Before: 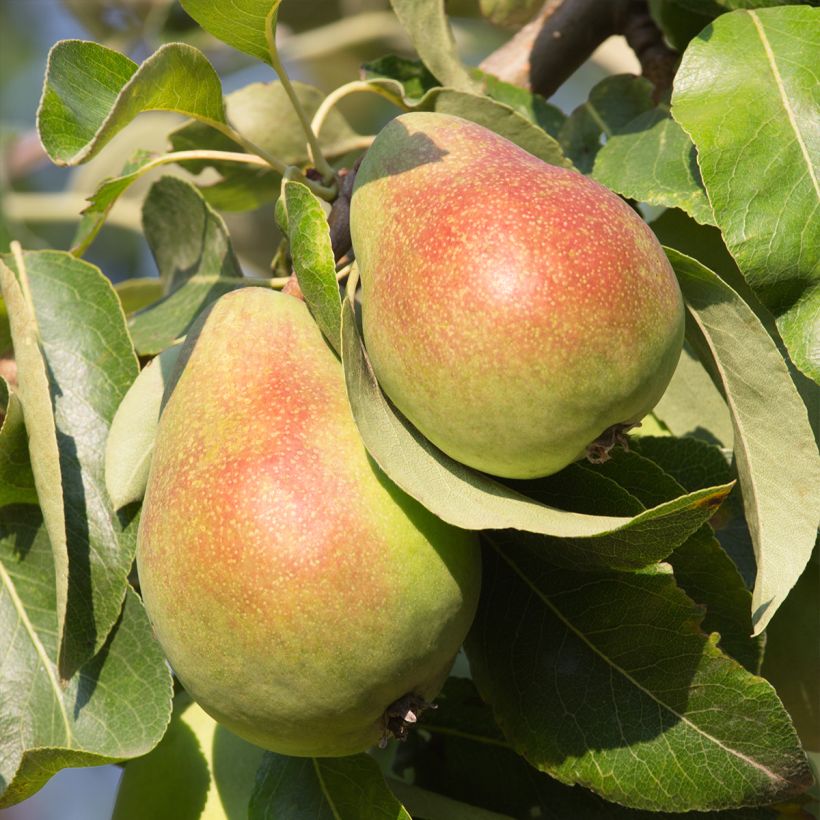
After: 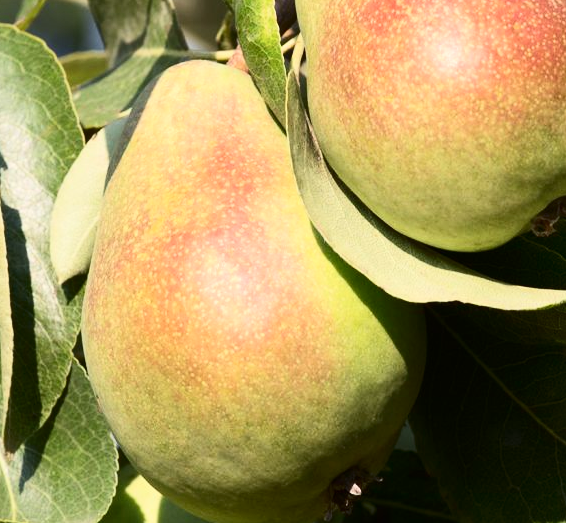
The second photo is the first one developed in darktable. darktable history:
crop: left 6.745%, top 27.729%, right 24.112%, bottom 8.394%
contrast brightness saturation: contrast 0.28
